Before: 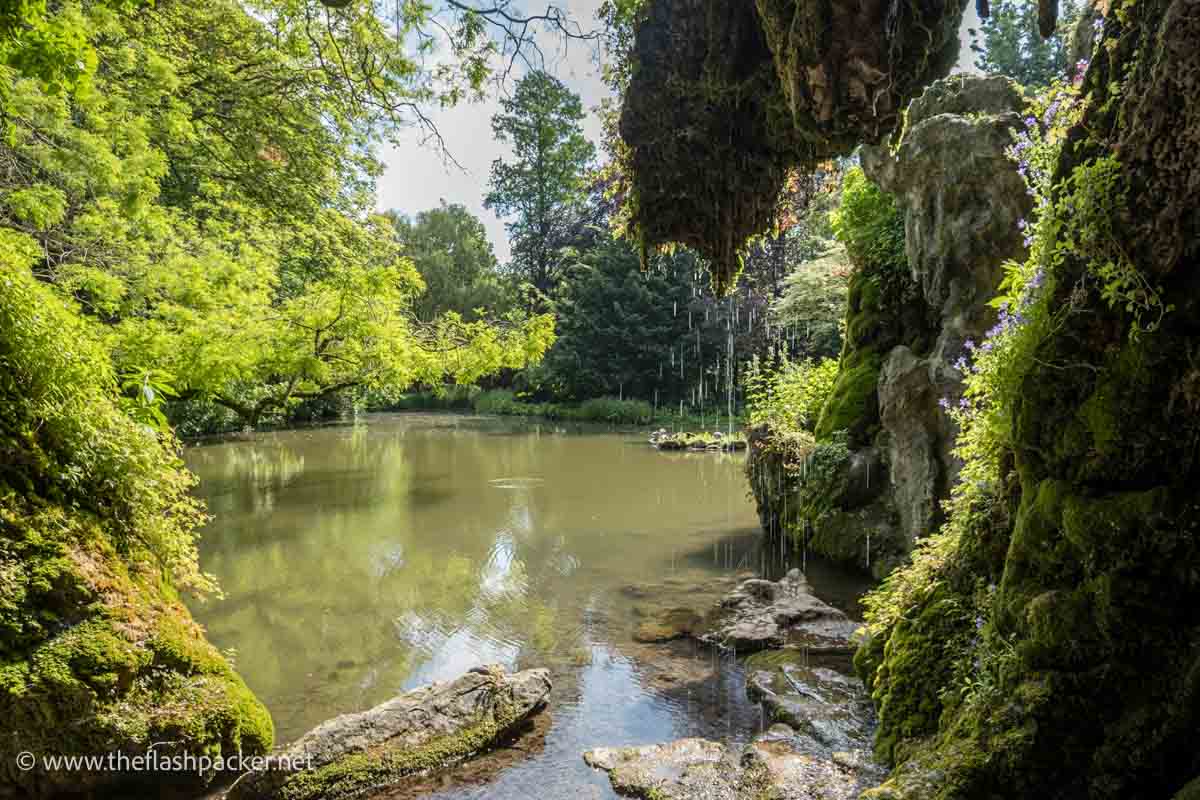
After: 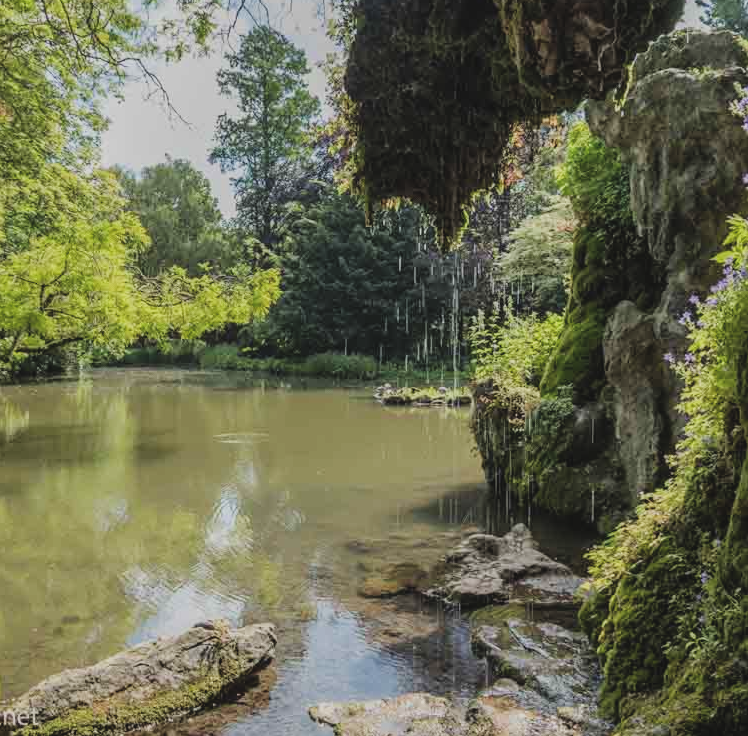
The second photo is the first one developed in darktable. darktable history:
filmic rgb: hardness 4.17
exposure: black level correction -0.015, exposure -0.125 EV, compensate highlight preservation false
crop and rotate: left 22.918%, top 5.629%, right 14.711%, bottom 2.247%
